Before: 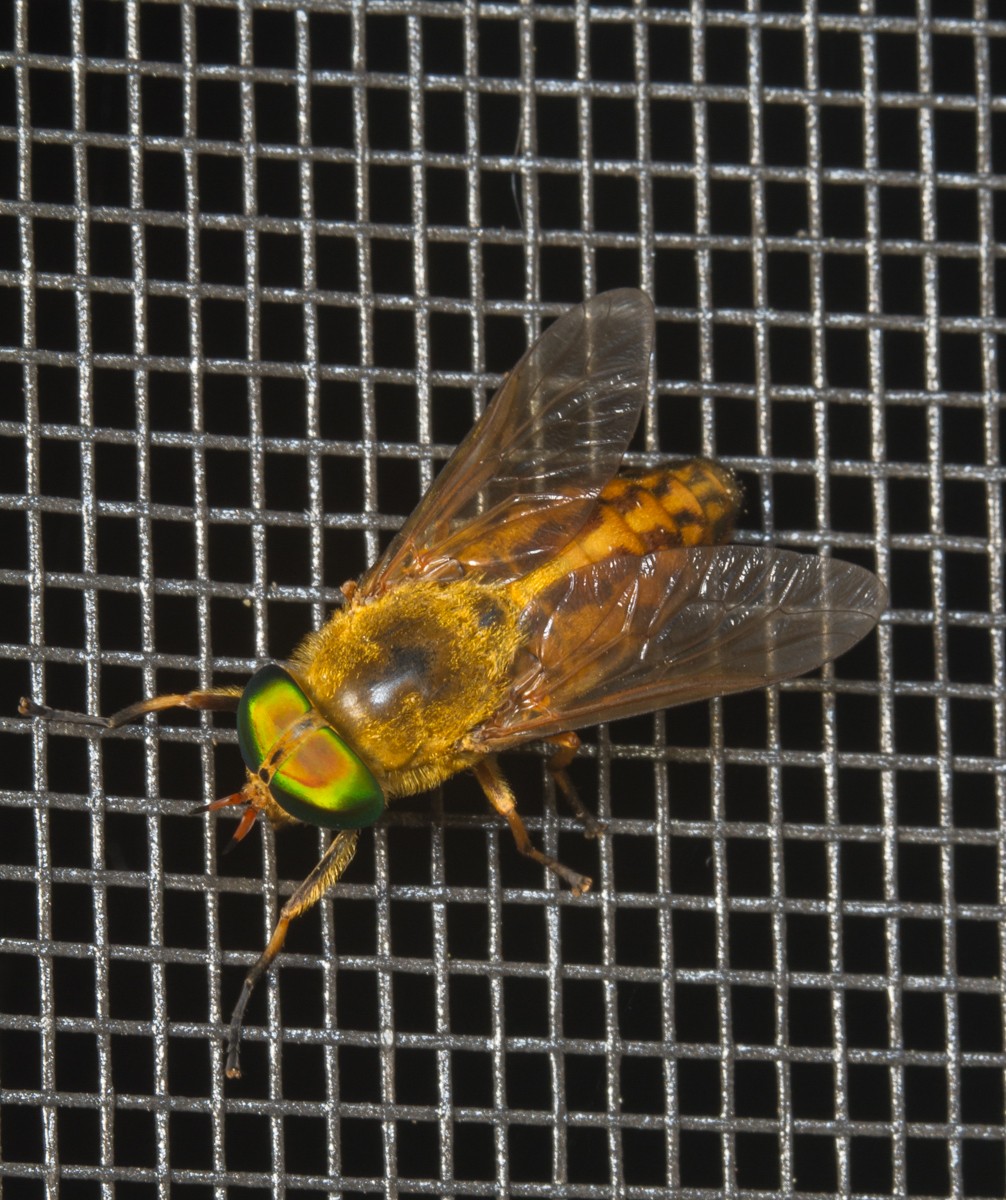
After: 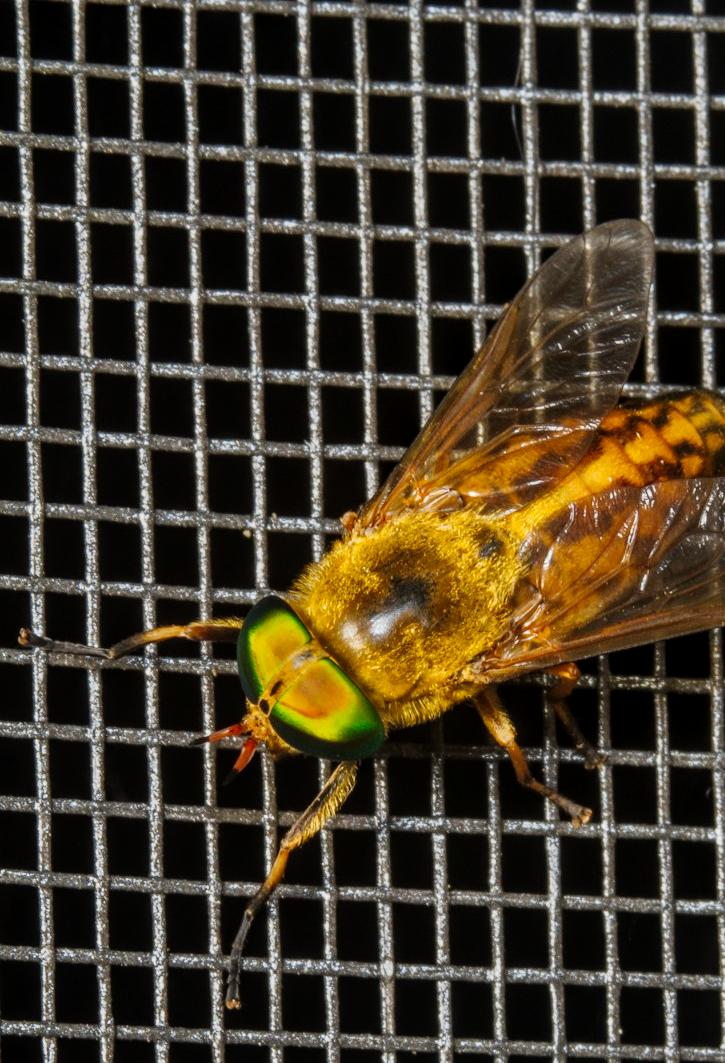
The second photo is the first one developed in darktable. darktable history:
tone curve: curves: ch0 [(0, 0) (0.049, 0.01) (0.154, 0.081) (0.491, 0.56) (0.739, 0.794) (0.992, 0.937)]; ch1 [(0, 0) (0.172, 0.123) (0.317, 0.272) (0.401, 0.422) (0.499, 0.497) (0.531, 0.54) (0.615, 0.603) (0.741, 0.783) (1, 1)]; ch2 [(0, 0) (0.411, 0.424) (0.462, 0.464) (0.502, 0.489) (0.544, 0.551) (0.686, 0.638) (1, 1)], preserve colors none
local contrast: on, module defaults
exposure: exposure -0.072 EV, compensate highlight preservation false
crop: top 5.793%, right 27.91%, bottom 5.607%
